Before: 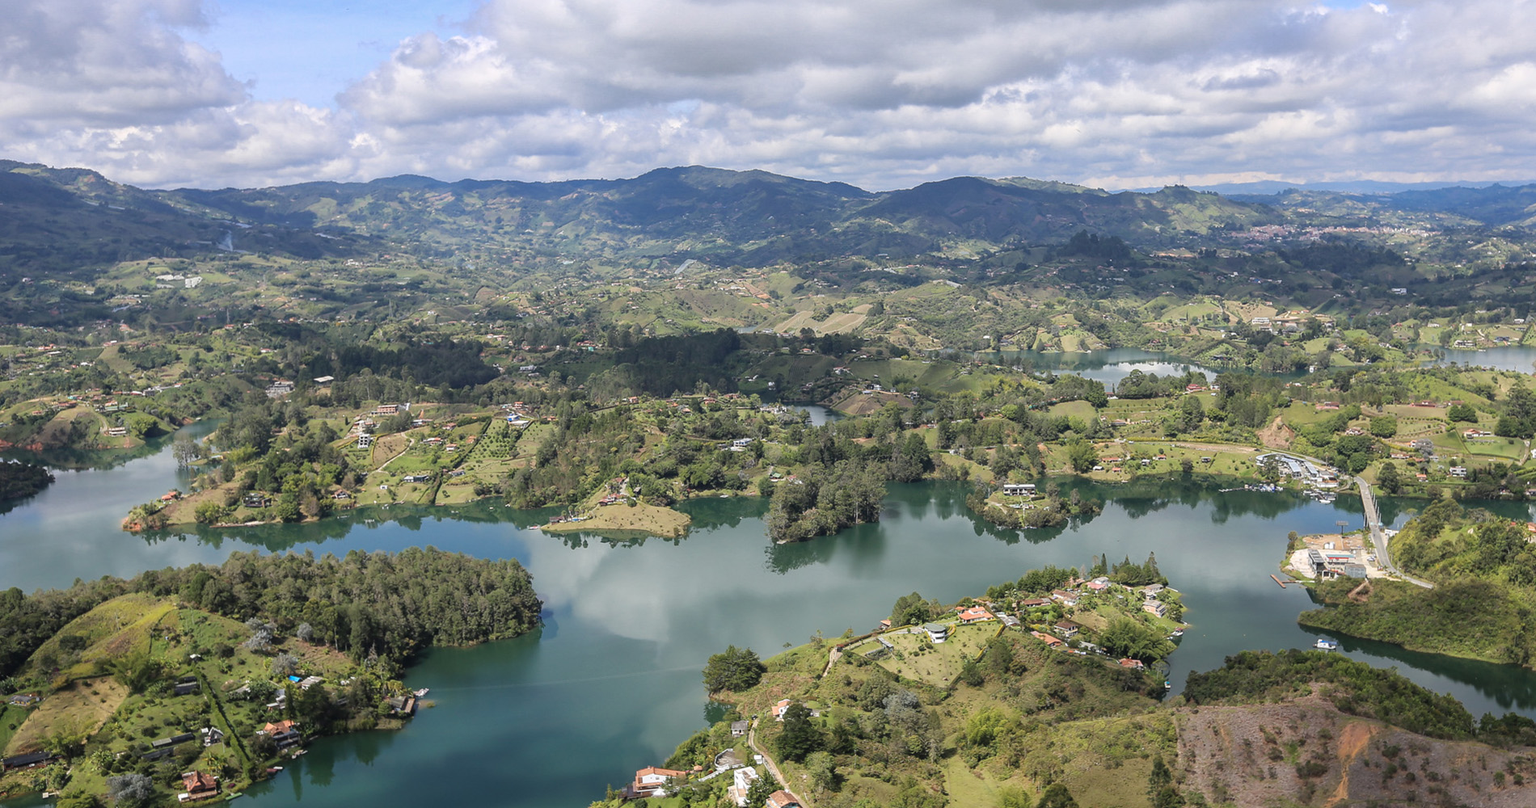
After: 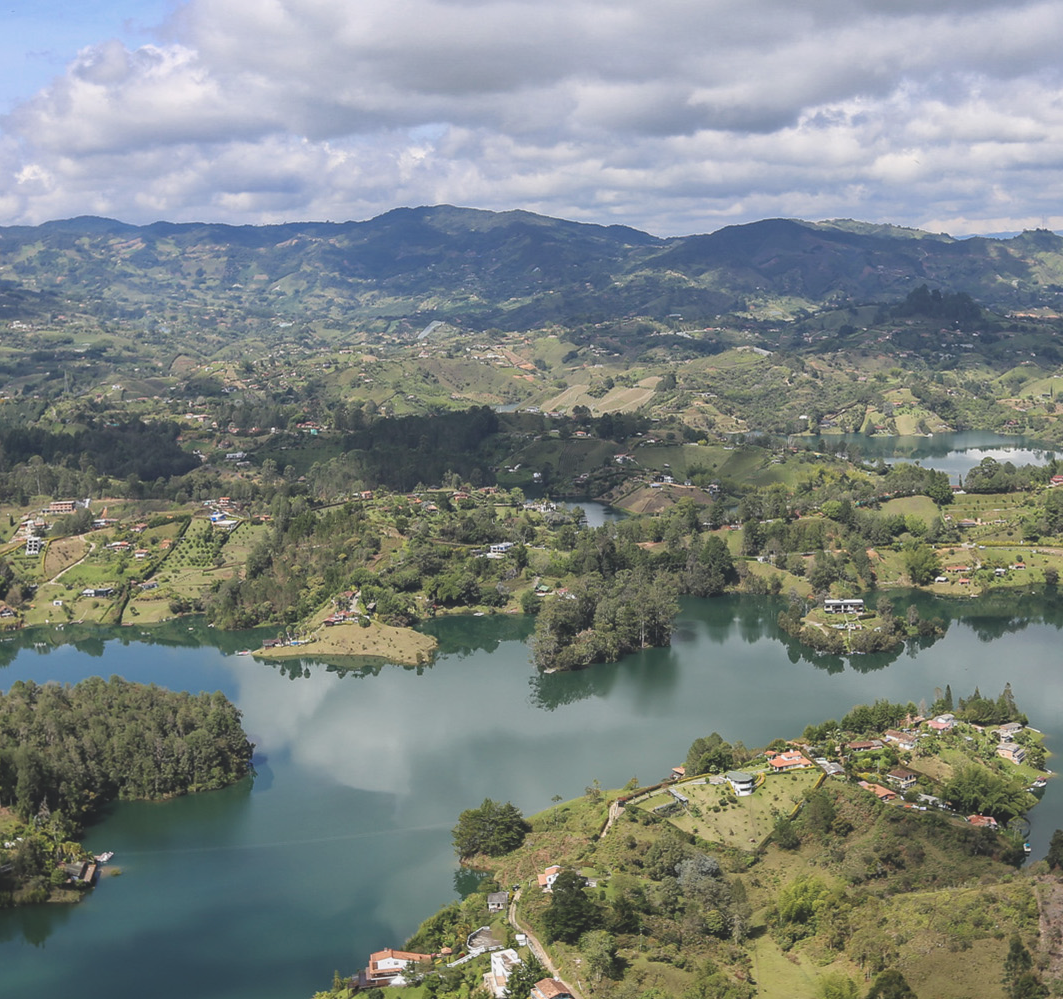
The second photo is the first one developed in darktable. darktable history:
exposure: black level correction -0.015, exposure -0.131 EV, compensate exposure bias true, compensate highlight preservation false
crop: left 21.993%, right 22.036%, bottom 0.005%
